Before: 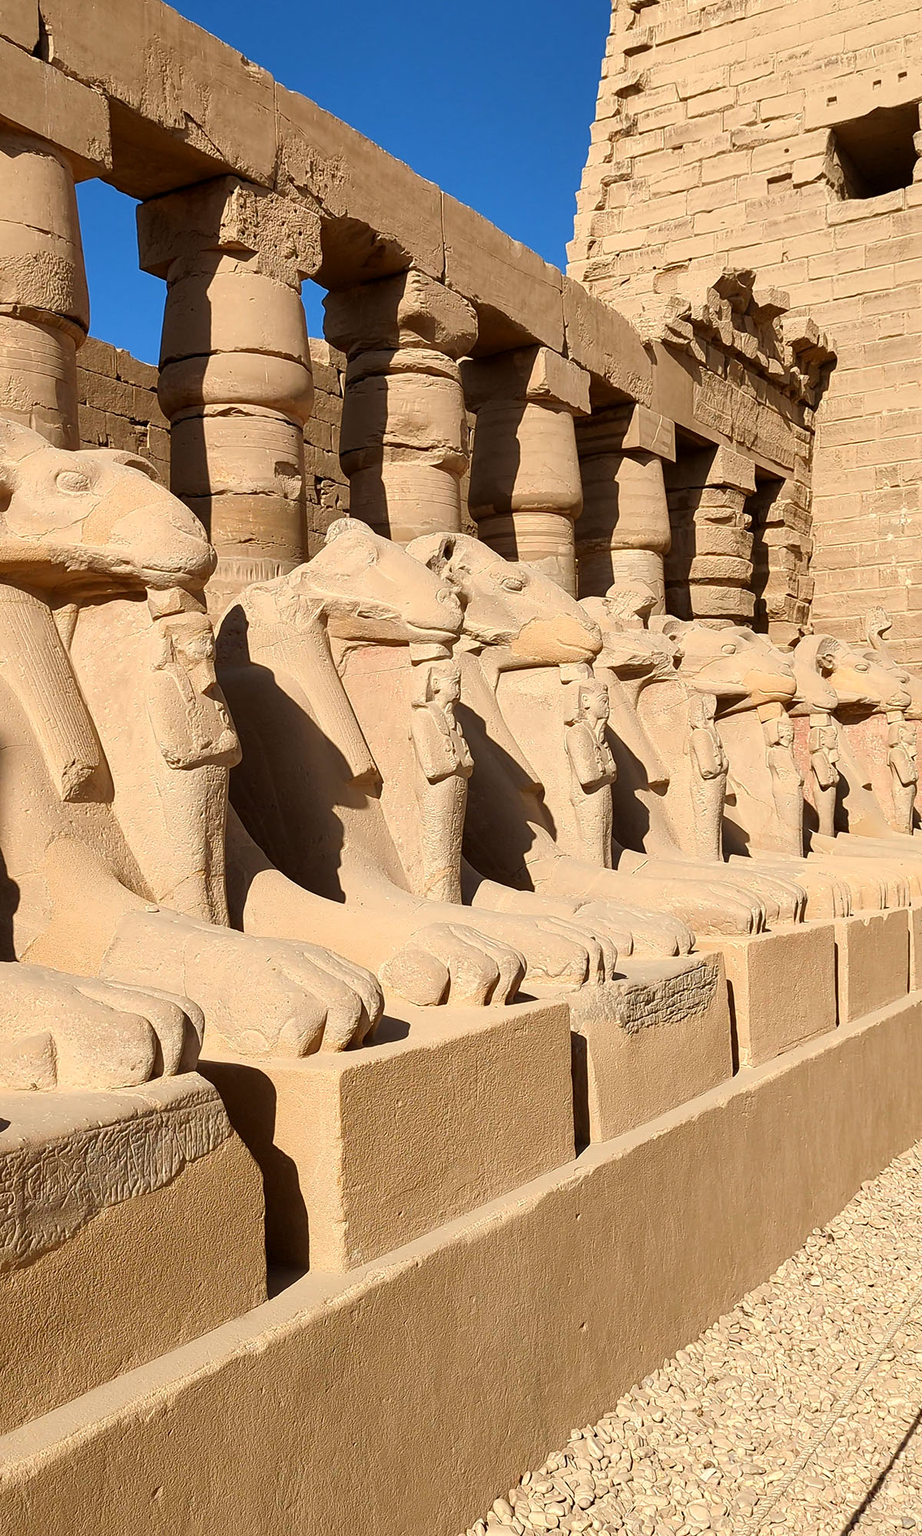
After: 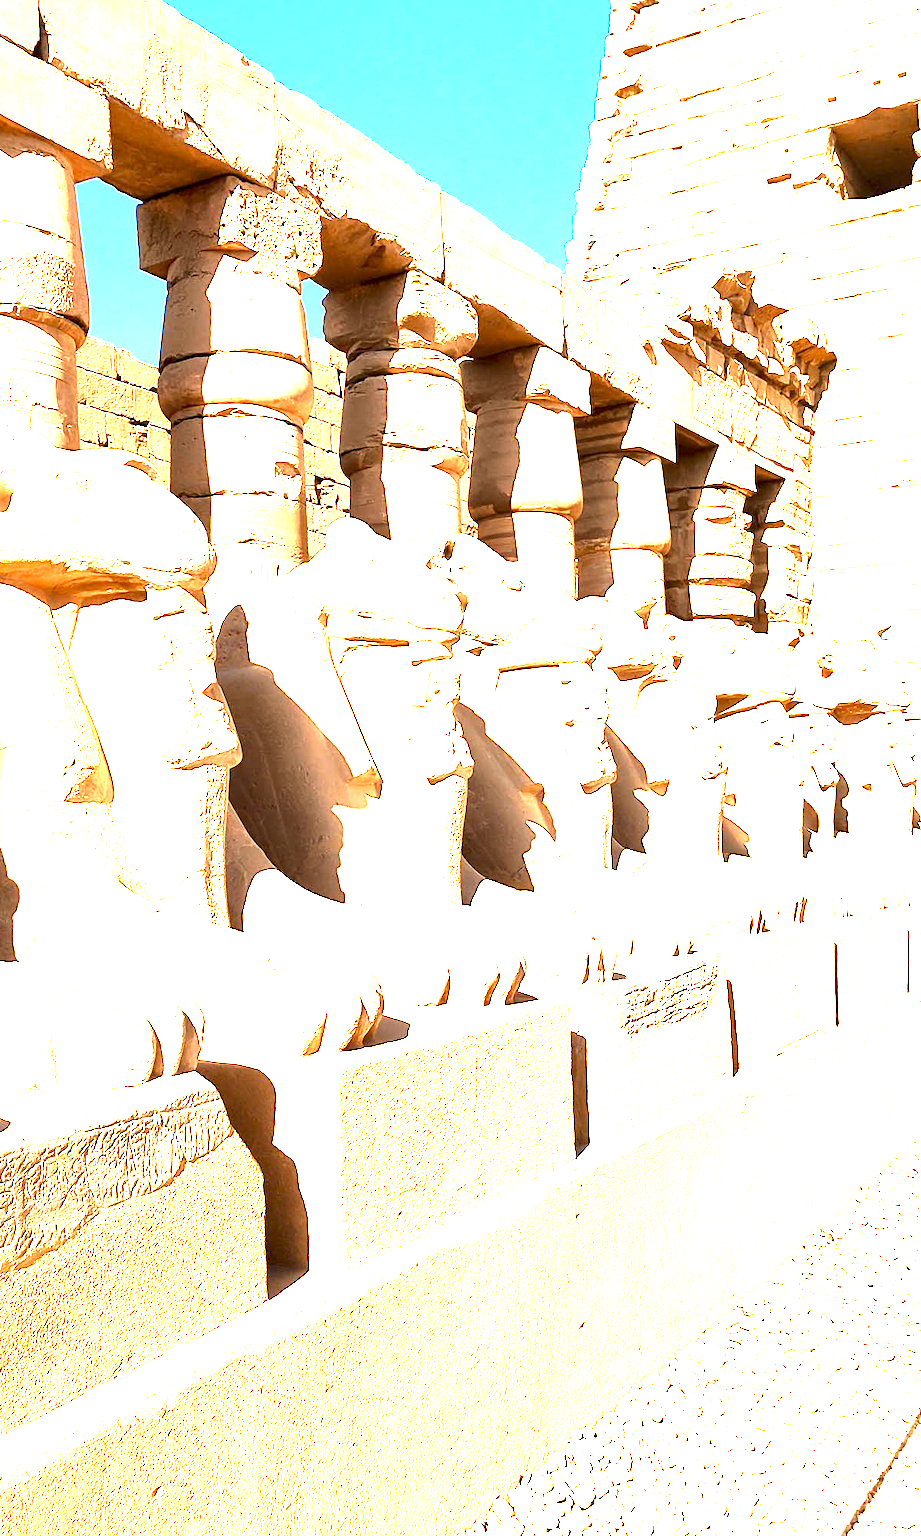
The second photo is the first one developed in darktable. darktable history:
local contrast: mode bilateral grid, contrast 26, coarseness 60, detail 151%, midtone range 0.2
exposure: exposure 3.058 EV, compensate highlight preservation false
tone equalizer: -8 EV -0.001 EV, -7 EV 0.003 EV, -6 EV -0.002 EV, -5 EV -0.008 EV, -4 EV -0.081 EV, -3 EV -0.199 EV, -2 EV -0.27 EV, -1 EV 0.087 EV, +0 EV 0.273 EV
